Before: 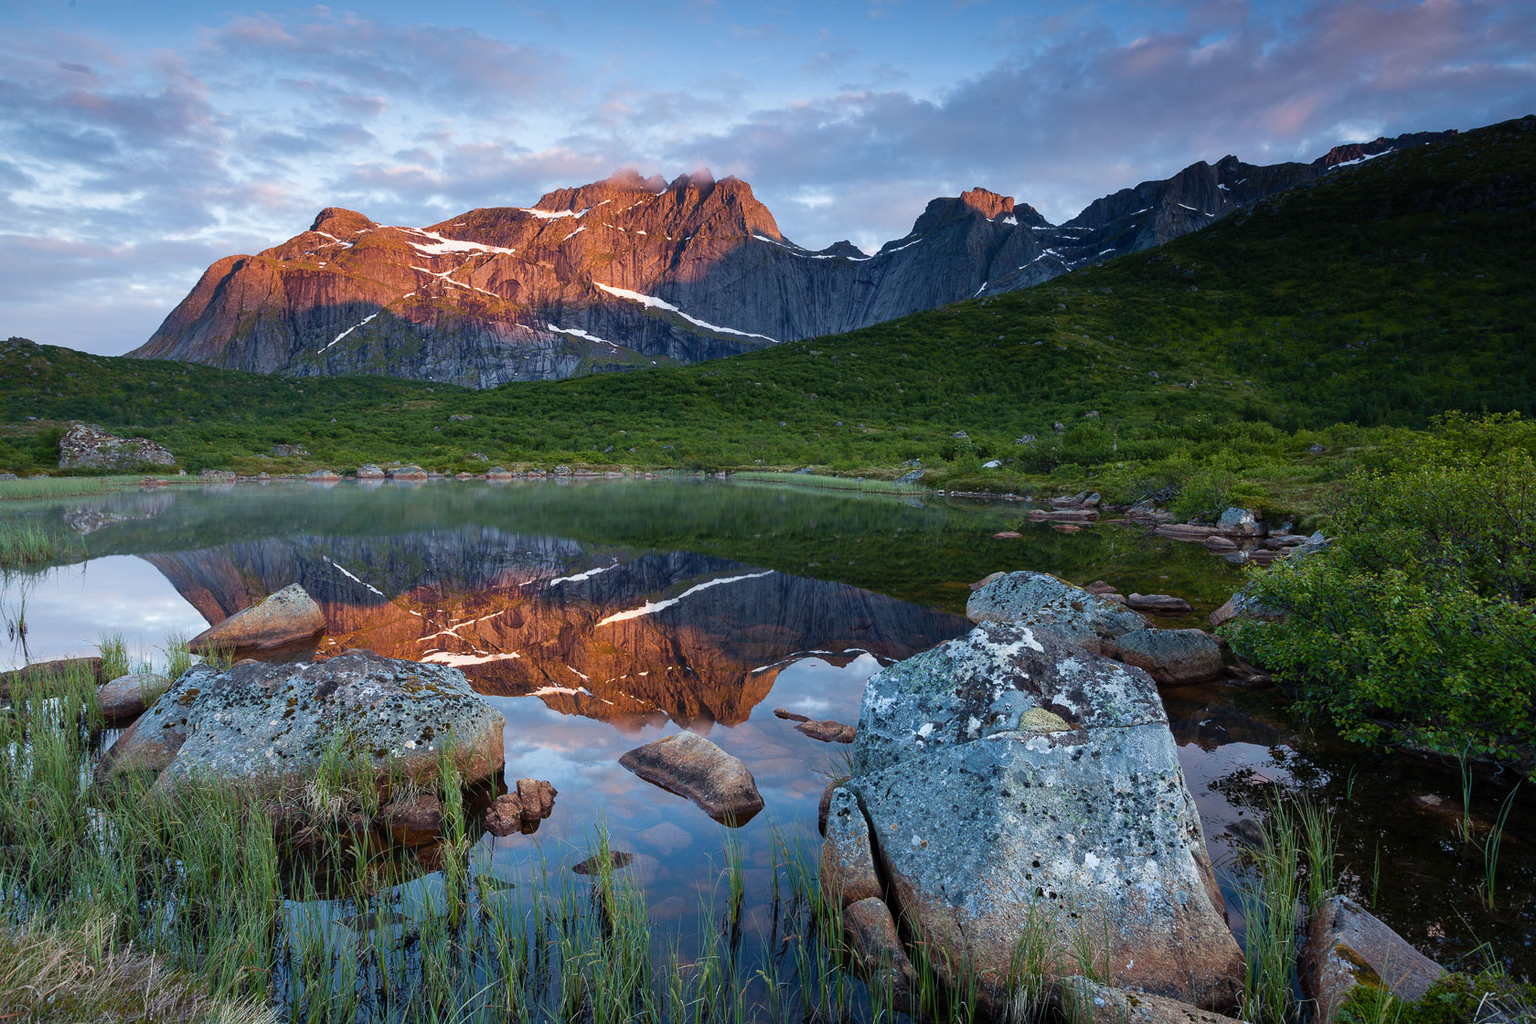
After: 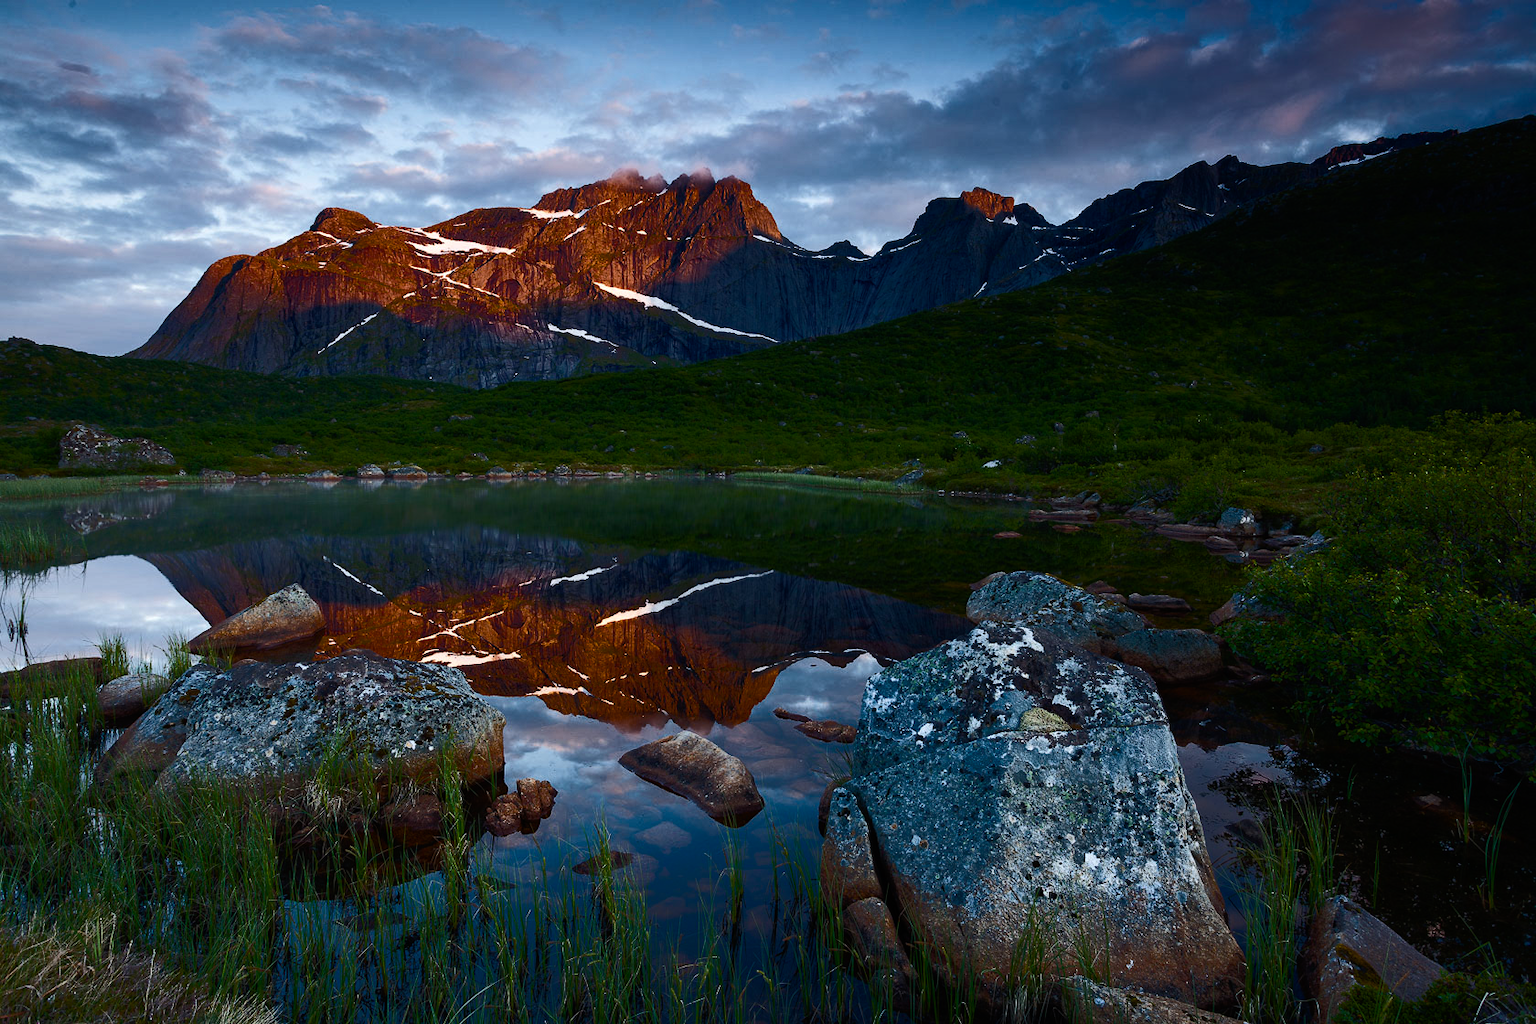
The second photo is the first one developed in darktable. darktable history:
color balance rgb: power › luminance -8.817%, global offset › luminance 0.234%, global offset › hue 171.12°, perceptual saturation grading › global saturation 40.833%, perceptual saturation grading › highlights -25.711%, perceptual saturation grading › mid-tones 35.626%, perceptual saturation grading › shadows 36.192%, perceptual brilliance grading › highlights 1.733%, perceptual brilliance grading › mid-tones -49.358%, perceptual brilliance grading › shadows -49.544%
